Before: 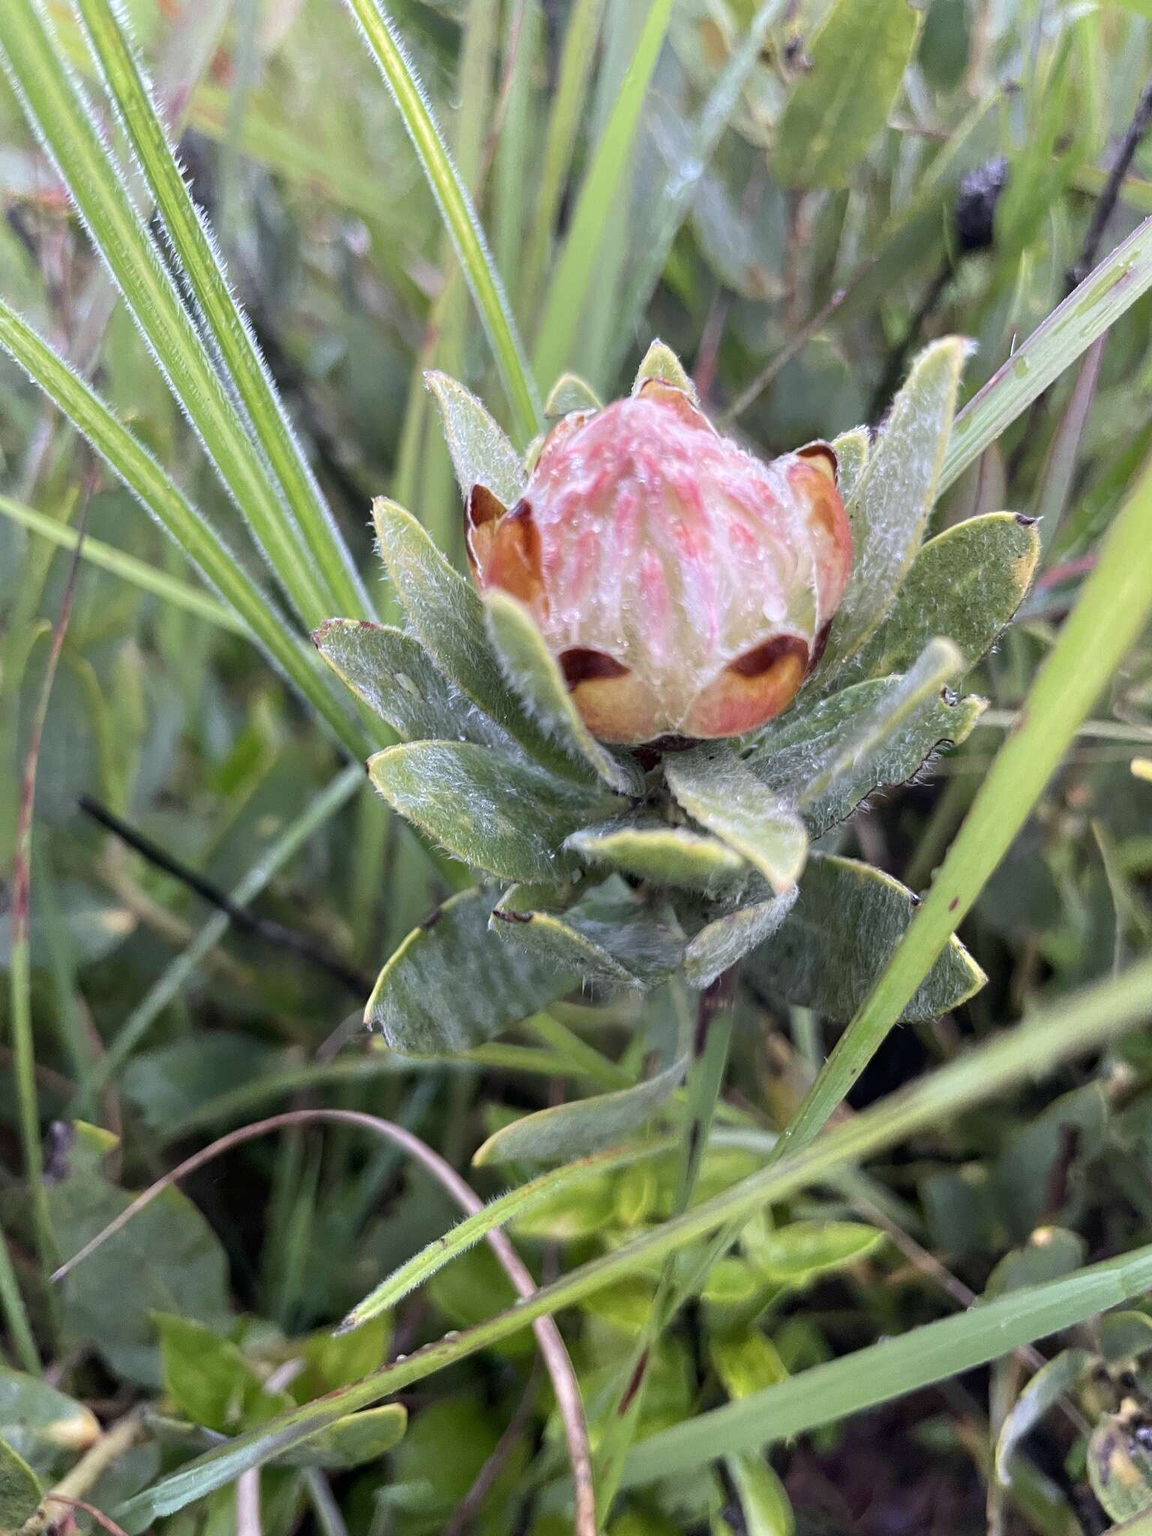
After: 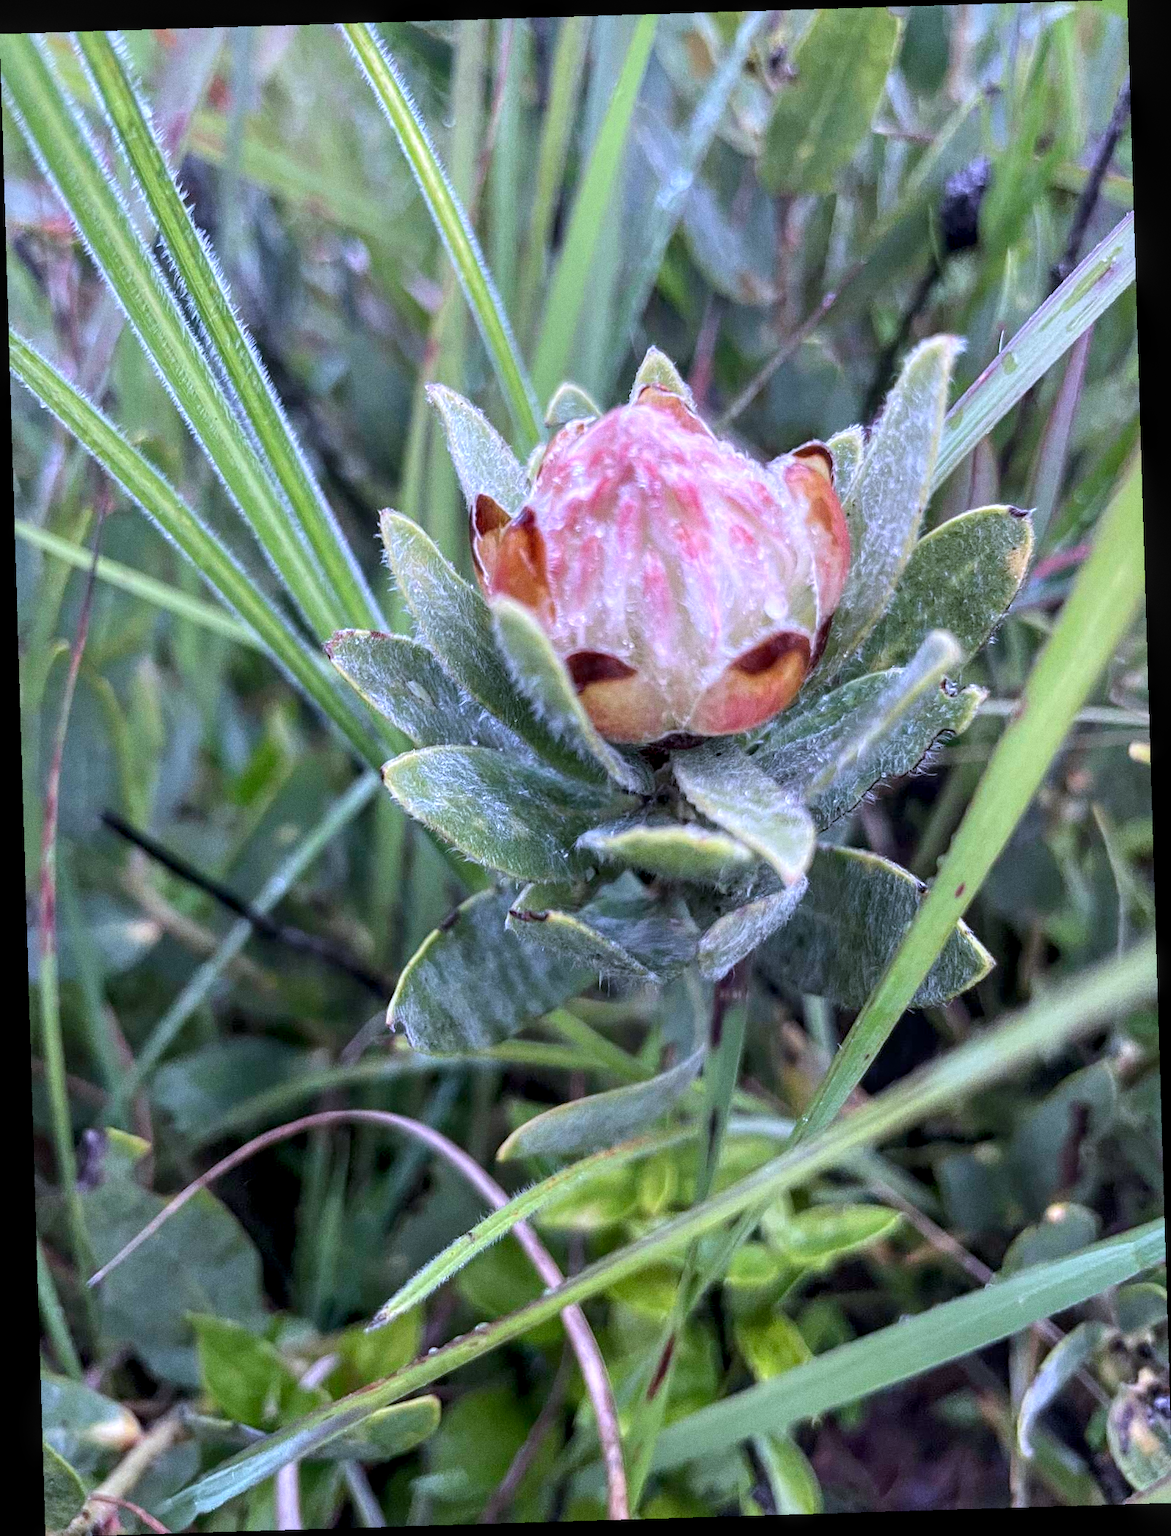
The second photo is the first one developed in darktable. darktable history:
local contrast: detail 130%
rotate and perspective: rotation -1.75°, automatic cropping off
color calibration: illuminant as shot in camera, x 0.379, y 0.396, temperature 4138.76 K
grain: coarseness 0.09 ISO
